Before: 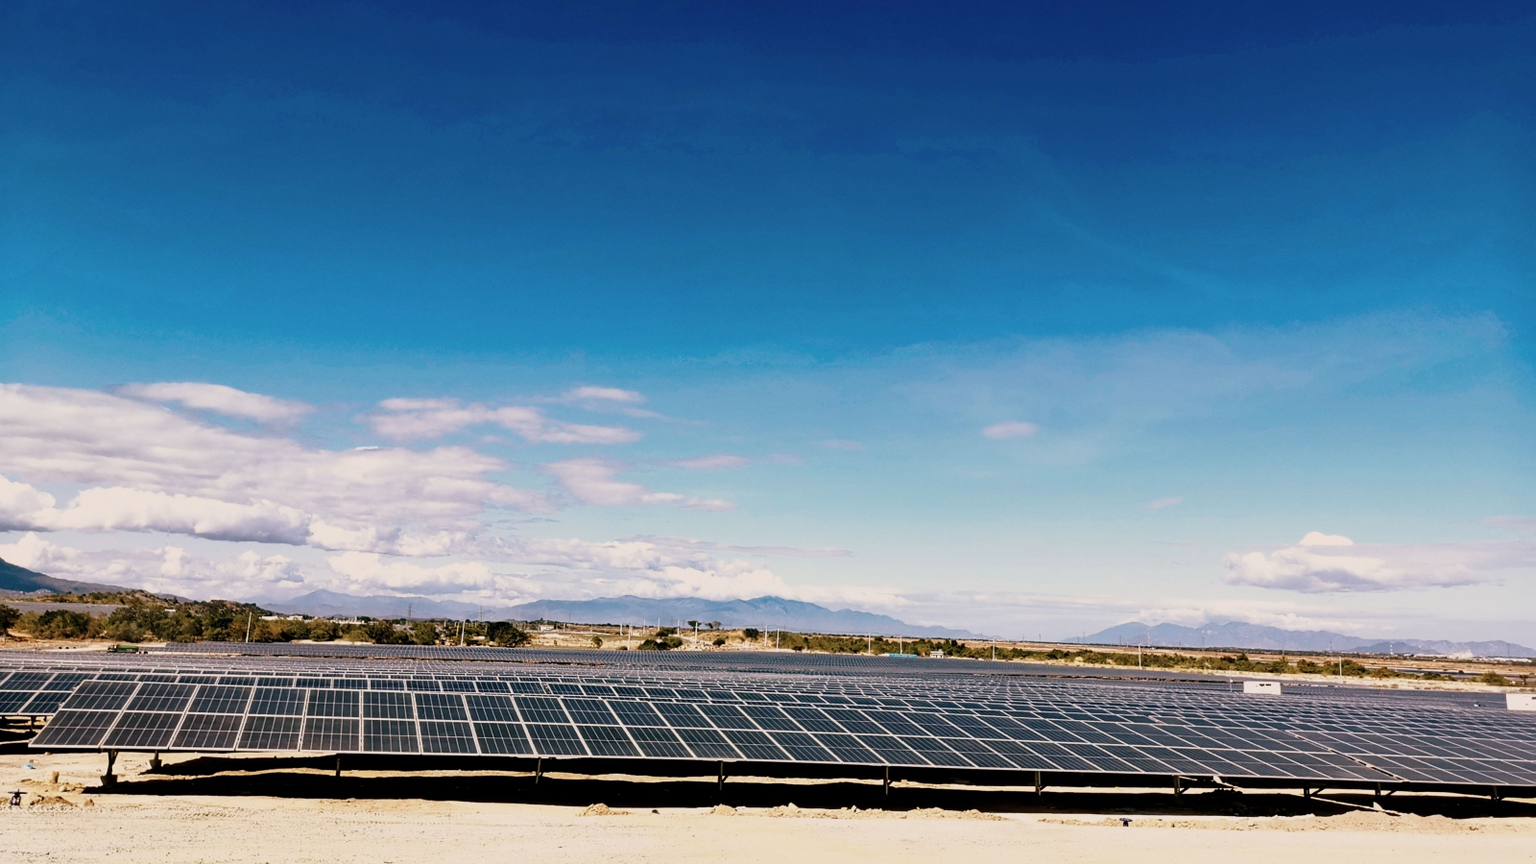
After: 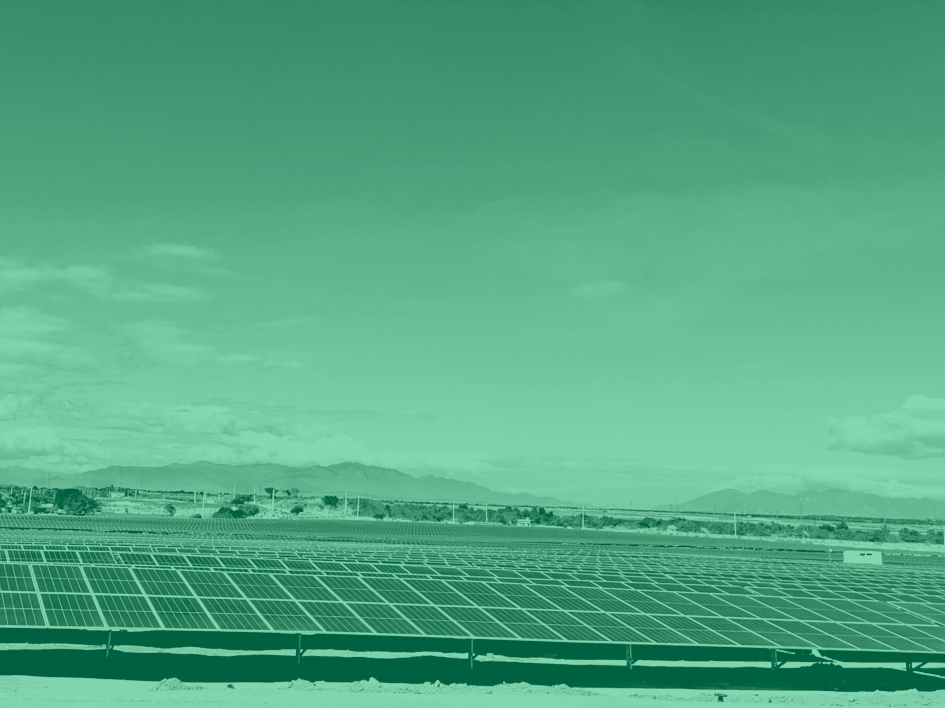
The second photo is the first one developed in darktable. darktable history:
colorize: hue 147.6°, saturation 65%, lightness 21.64%
haze removal: strength 0.12, distance 0.25, compatibility mode true, adaptive false
crop and rotate: left 28.256%, top 17.734%, right 12.656%, bottom 3.573%
